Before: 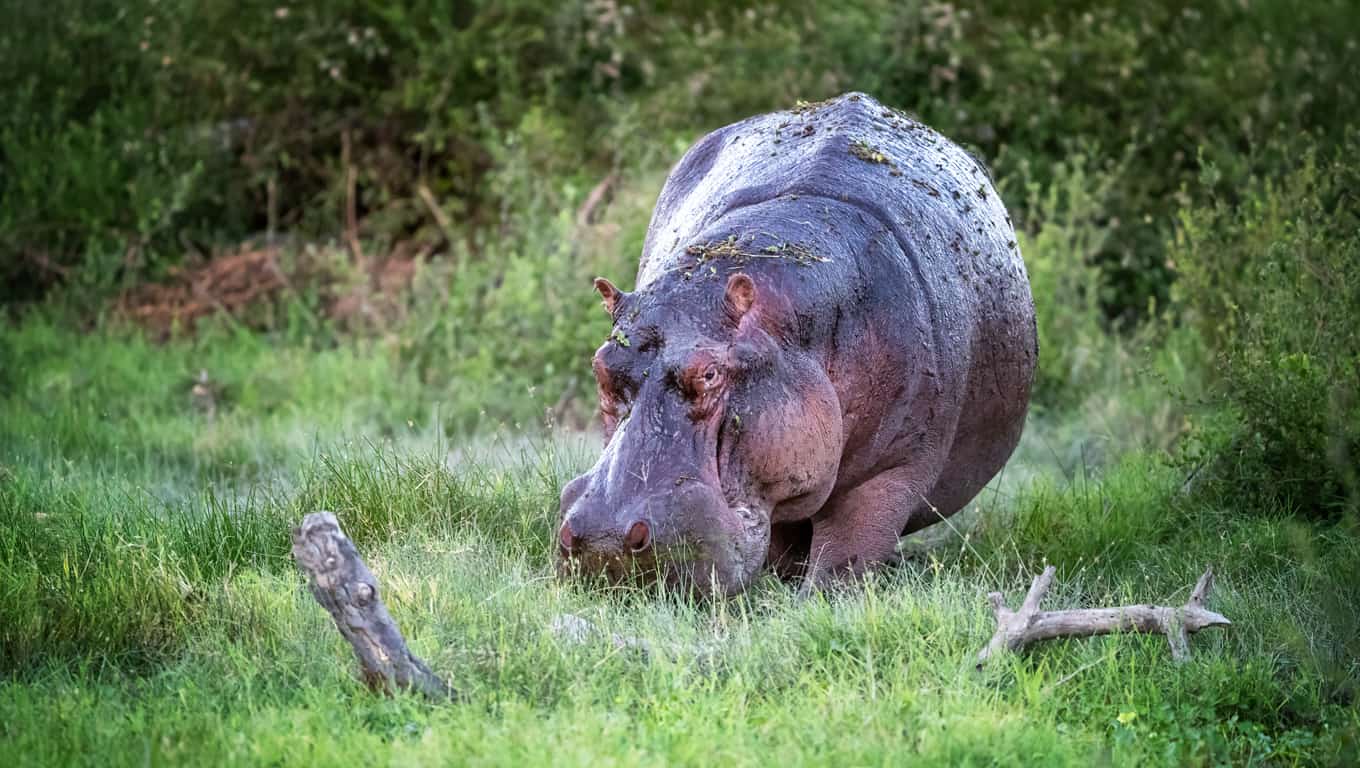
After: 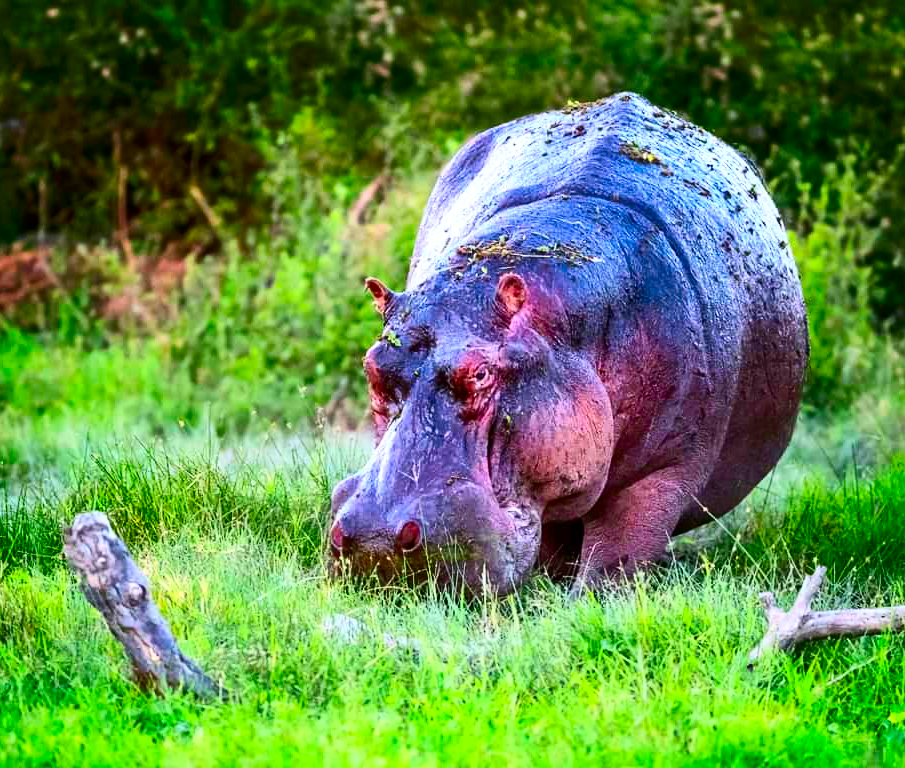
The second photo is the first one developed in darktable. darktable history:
color balance: contrast 6.48%, output saturation 113.3%
crop: left 16.899%, right 16.556%
contrast brightness saturation: contrast 0.26, brightness 0.02, saturation 0.87
